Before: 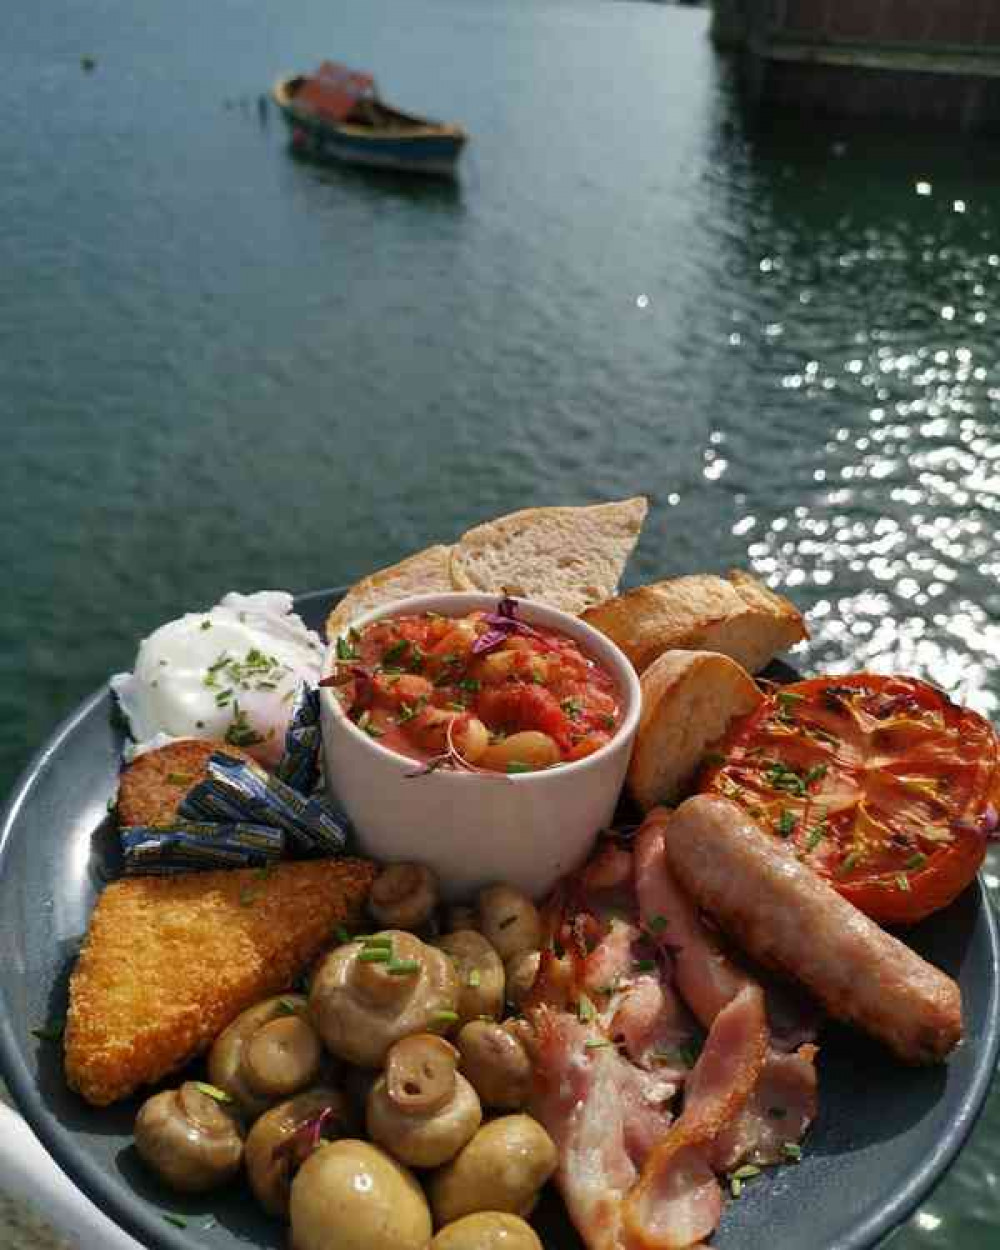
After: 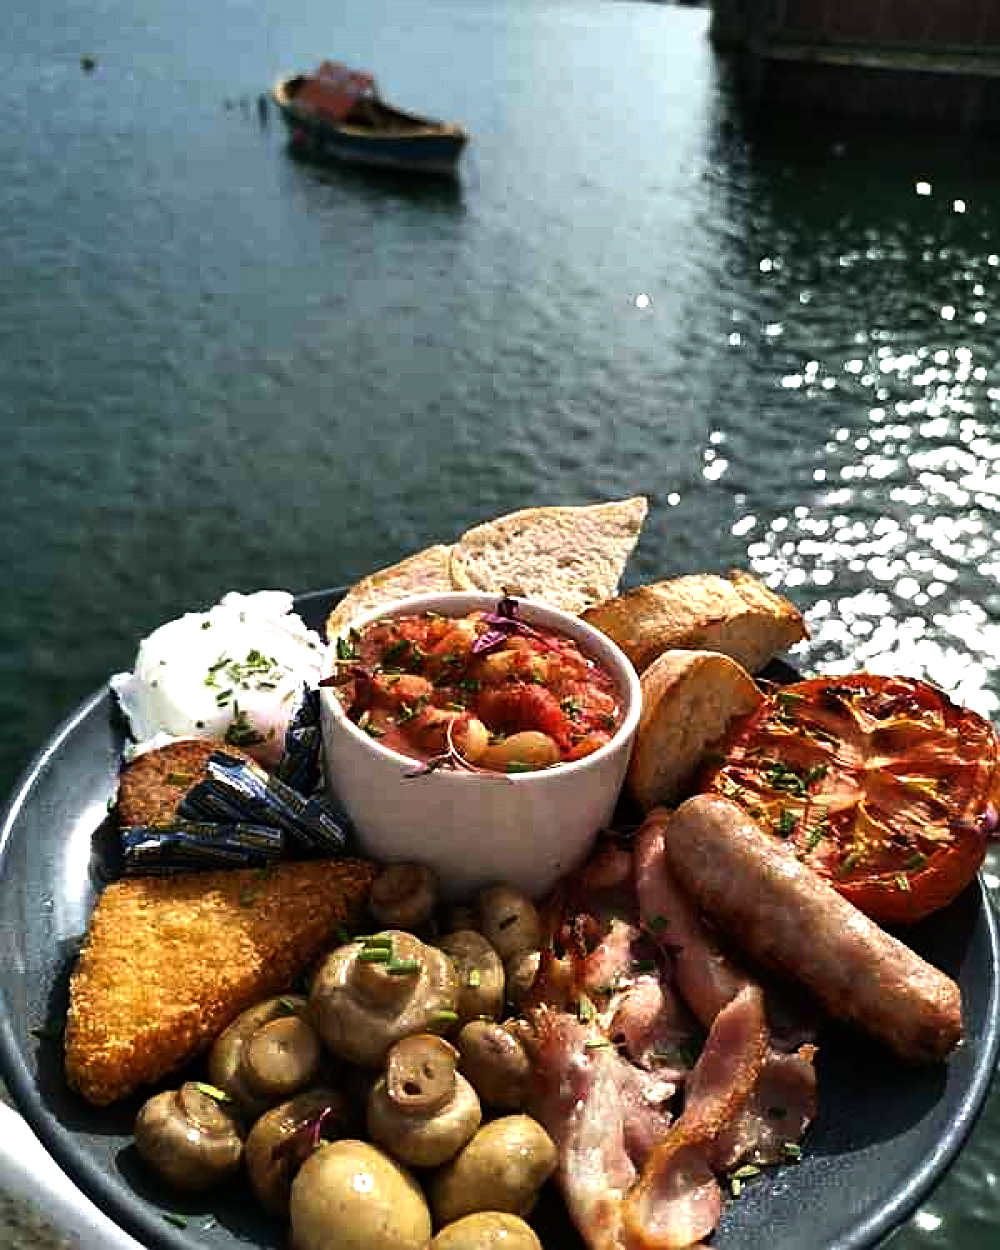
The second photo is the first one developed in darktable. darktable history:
tone equalizer: -8 EV -1.08 EV, -7 EV -1.01 EV, -6 EV -0.867 EV, -5 EV -0.578 EV, -3 EV 0.578 EV, -2 EV 0.867 EV, -1 EV 1.01 EV, +0 EV 1.08 EV, edges refinement/feathering 500, mask exposure compensation -1.57 EV, preserve details no
sharpen: on, module defaults
base curve: curves: ch0 [(0, 0) (0.303, 0.277) (1, 1)]
